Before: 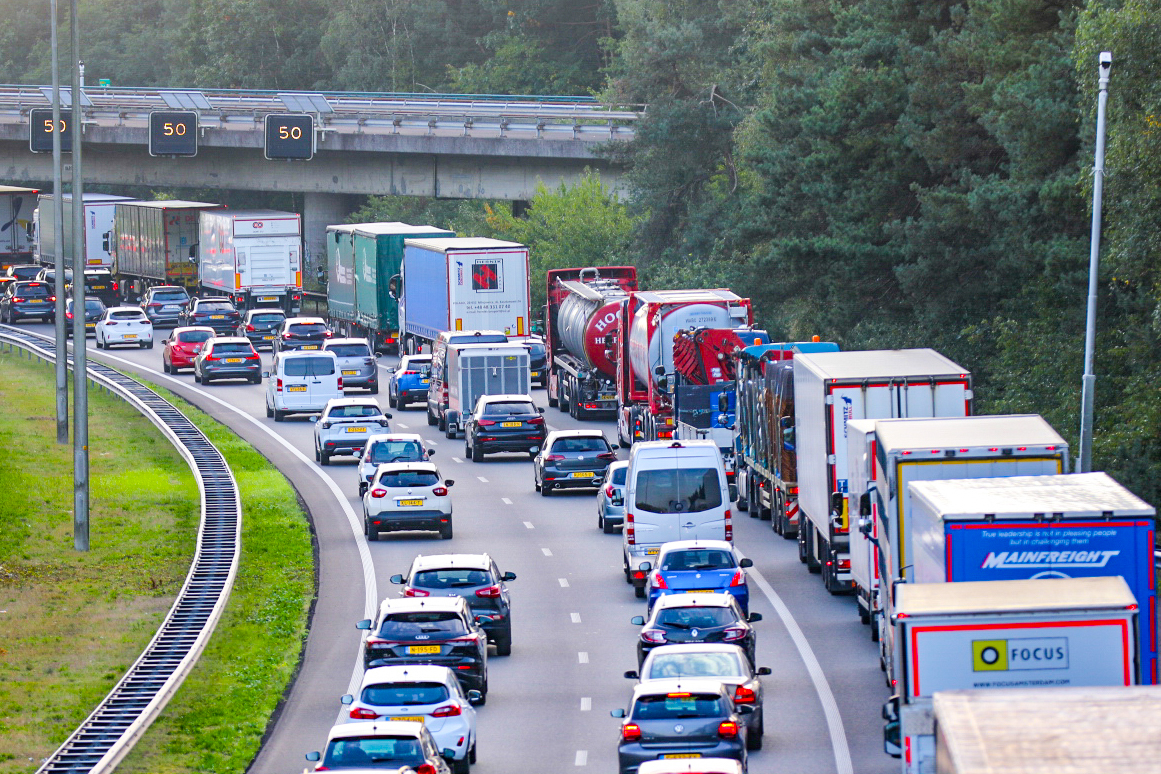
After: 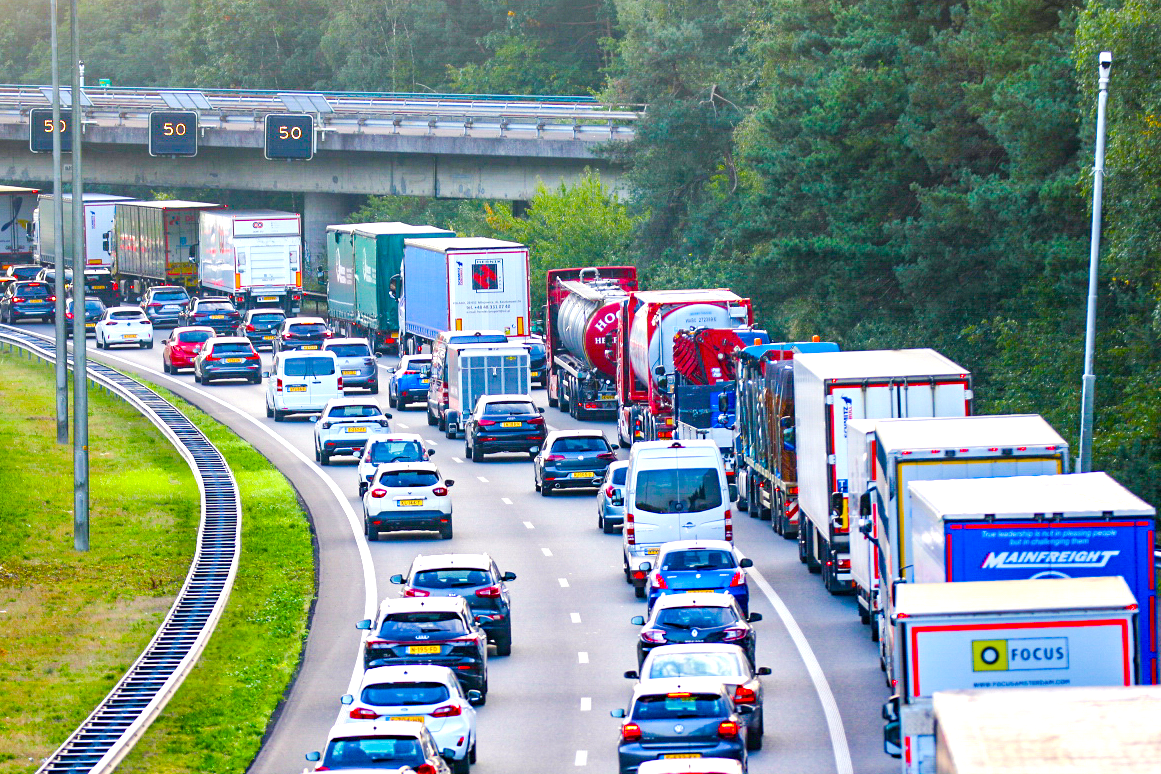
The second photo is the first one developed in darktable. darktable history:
color balance rgb: shadows lift › chroma 2.042%, shadows lift › hue 137°, highlights gain › luminance 6.559%, highlights gain › chroma 2.546%, highlights gain › hue 89.75°, linear chroma grading › shadows 15.562%, perceptual saturation grading › global saturation 0.153%, perceptual saturation grading › highlights -17.407%, perceptual saturation grading › mid-tones 32.634%, perceptual saturation grading › shadows 50.555%, perceptual brilliance grading › global brilliance 12.557%, global vibrance 20%
